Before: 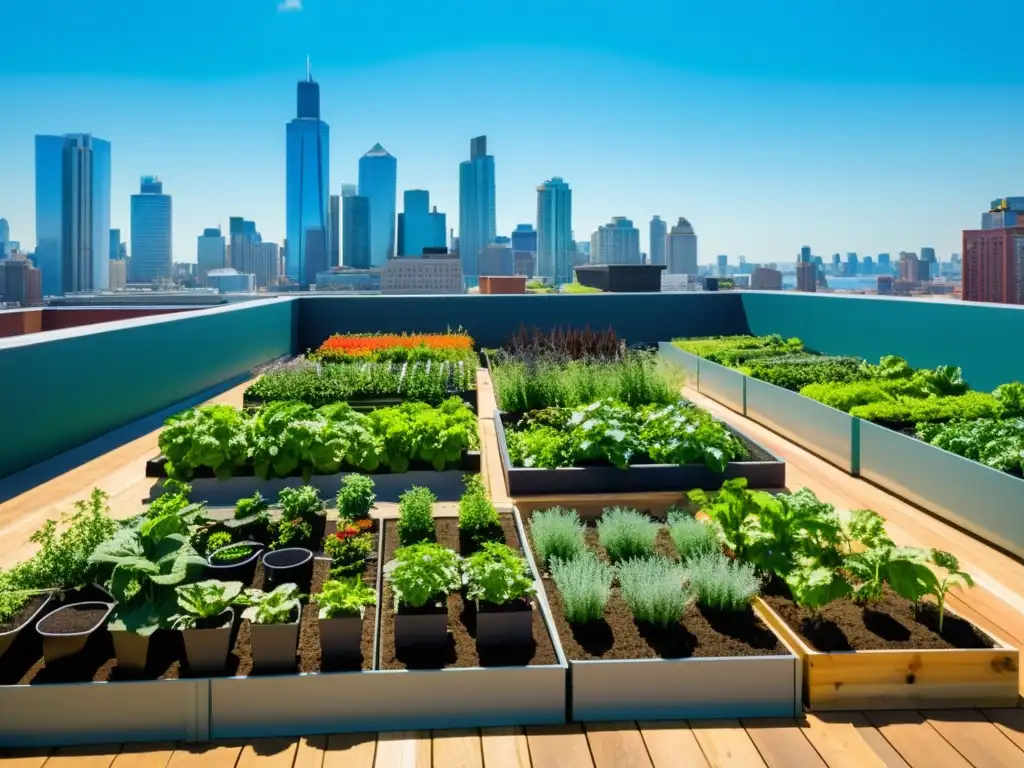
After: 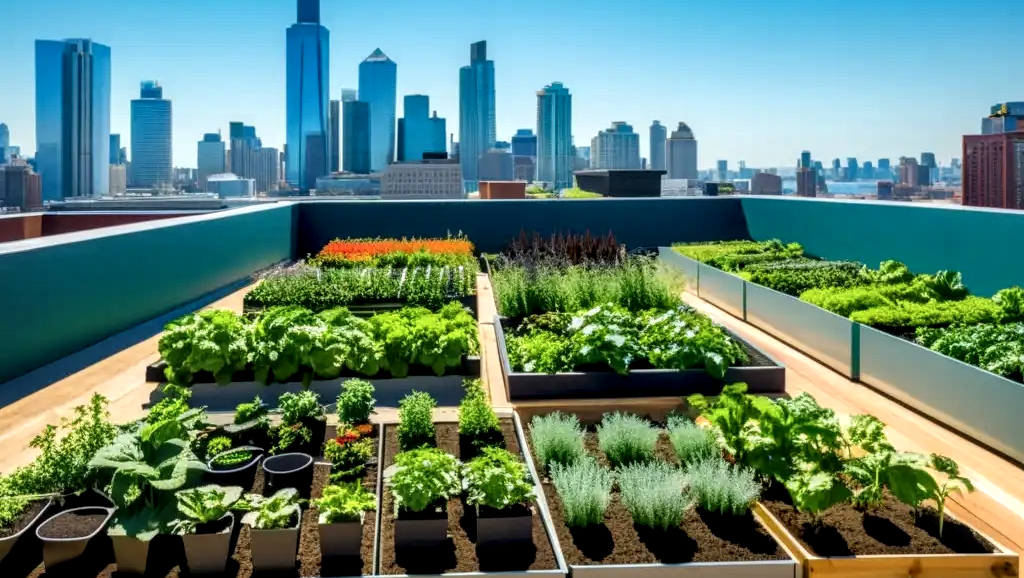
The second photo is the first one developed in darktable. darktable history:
color correction: highlights b* -0.027, saturation 0.976
local contrast: detail 150%
crop and rotate: top 12.445%, bottom 12.21%
